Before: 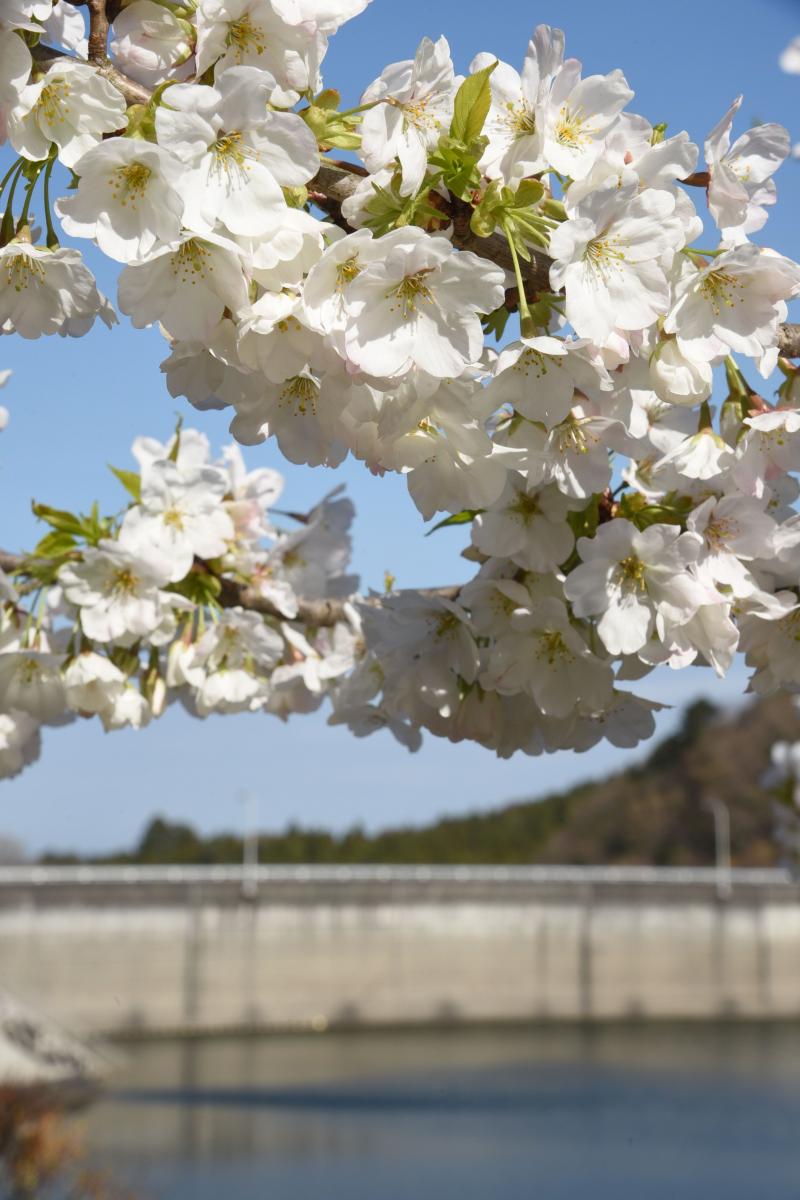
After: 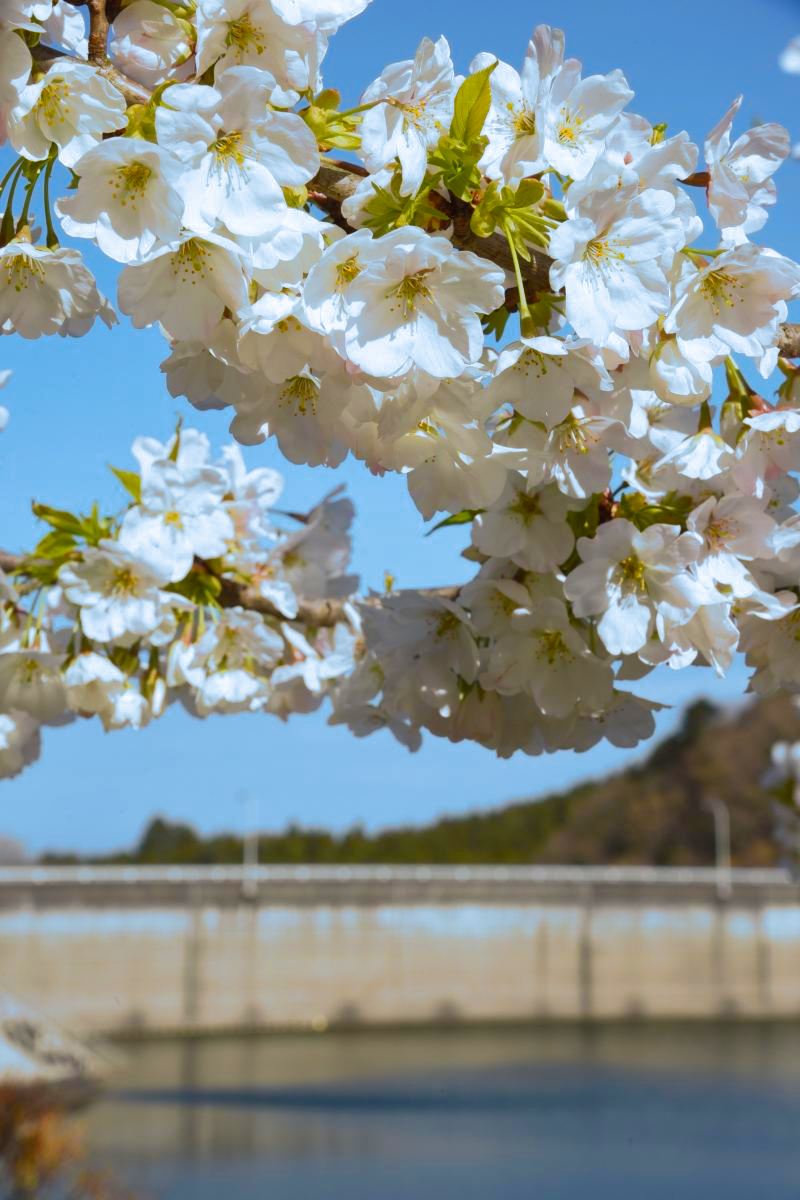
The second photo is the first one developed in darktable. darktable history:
color balance rgb: perceptual saturation grading › global saturation 25%, global vibrance 20%
split-toning: shadows › hue 351.18°, shadows › saturation 0.86, highlights › hue 218.82°, highlights › saturation 0.73, balance -19.167
